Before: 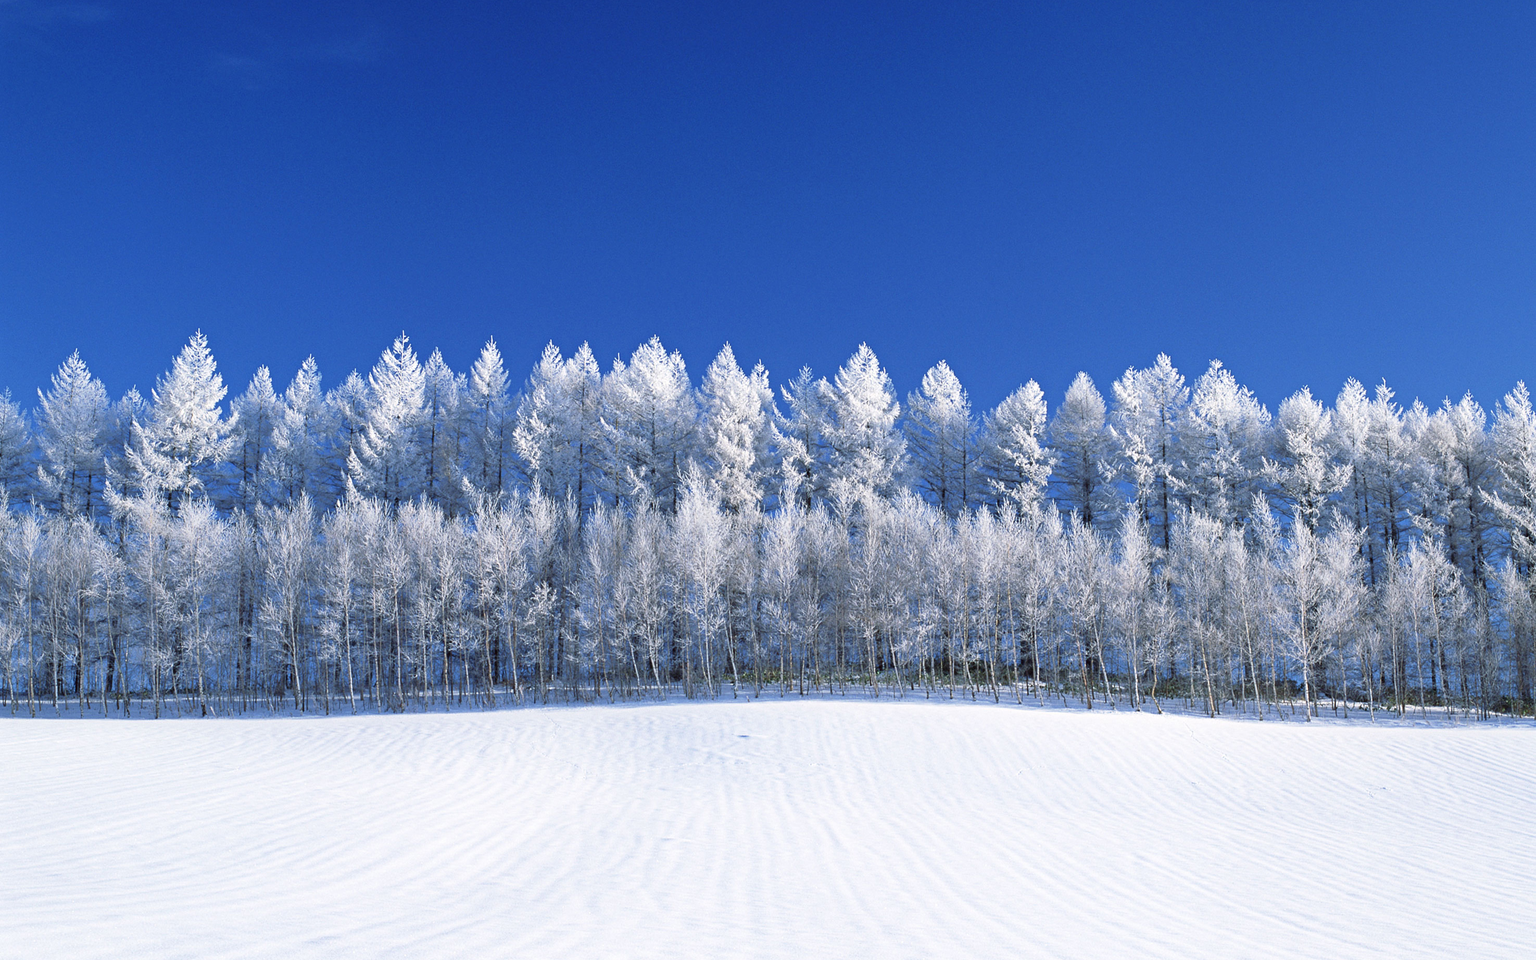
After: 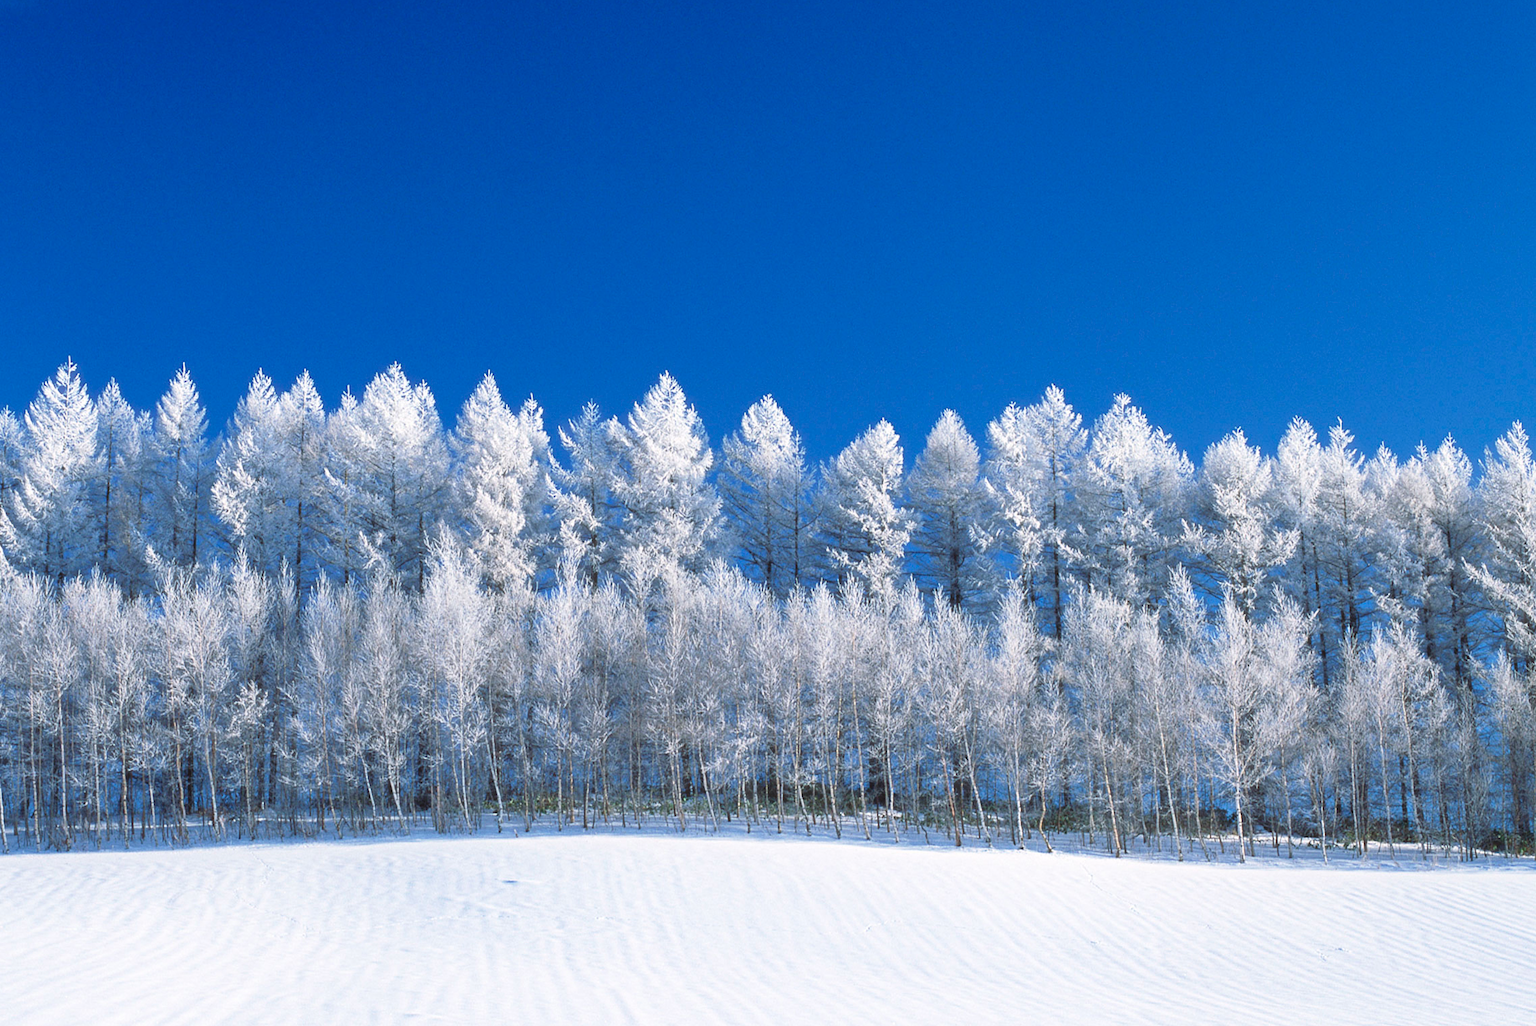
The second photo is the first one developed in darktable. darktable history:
crop: left 22.792%, top 5.823%, bottom 11.673%
haze removal: strength -0.102, adaptive false
